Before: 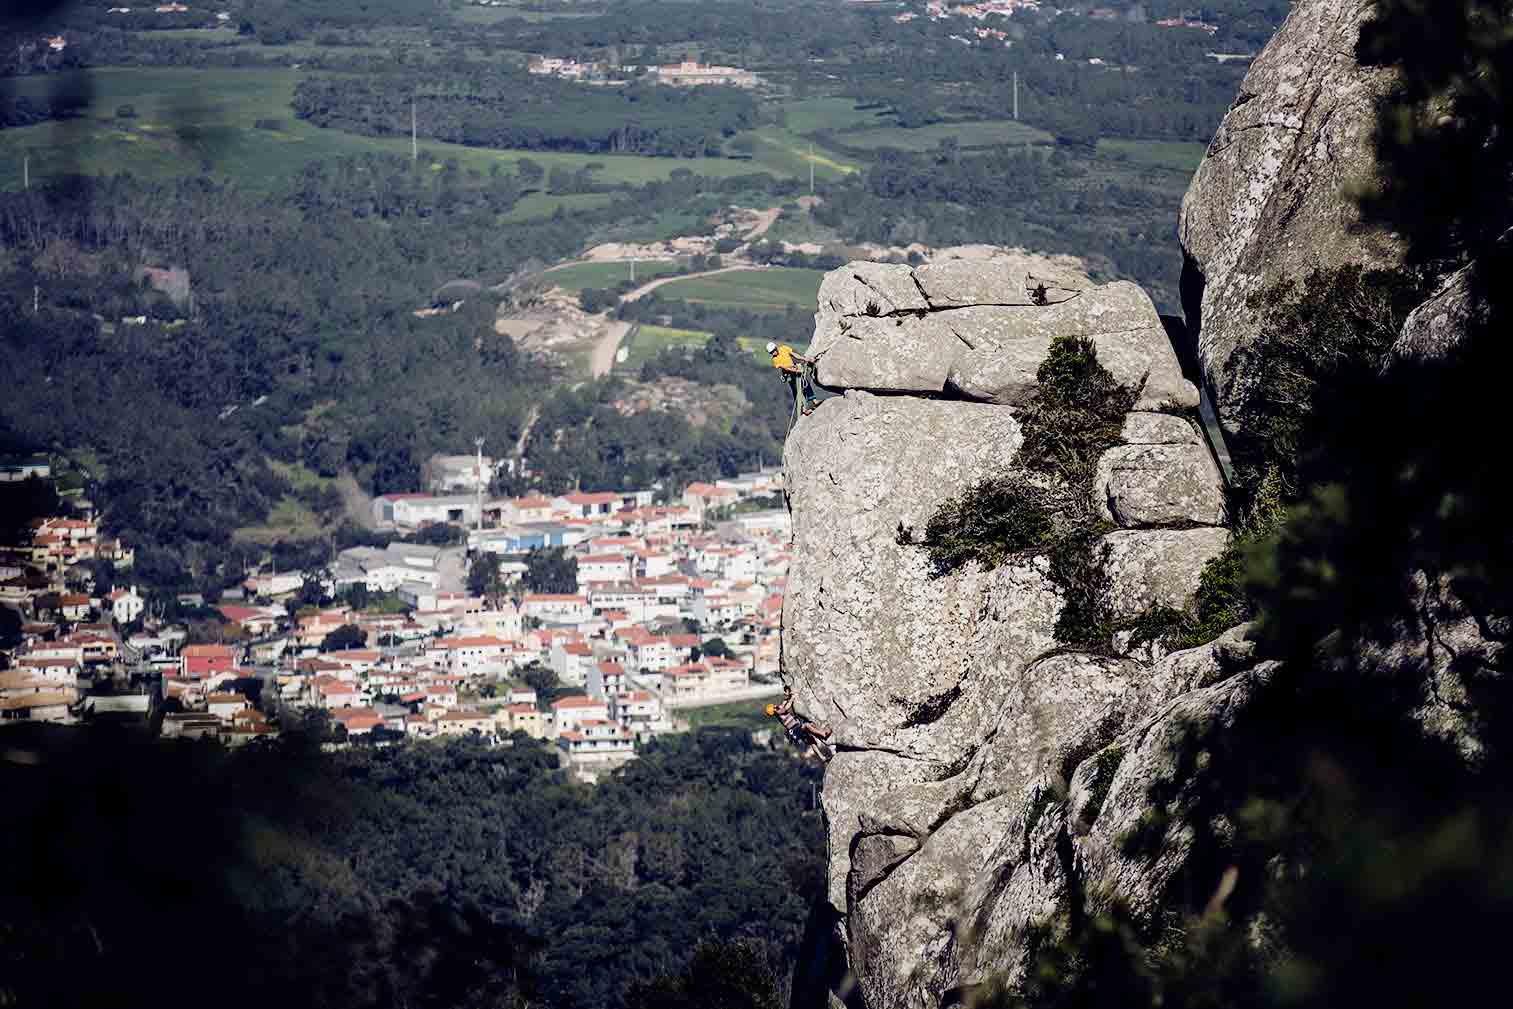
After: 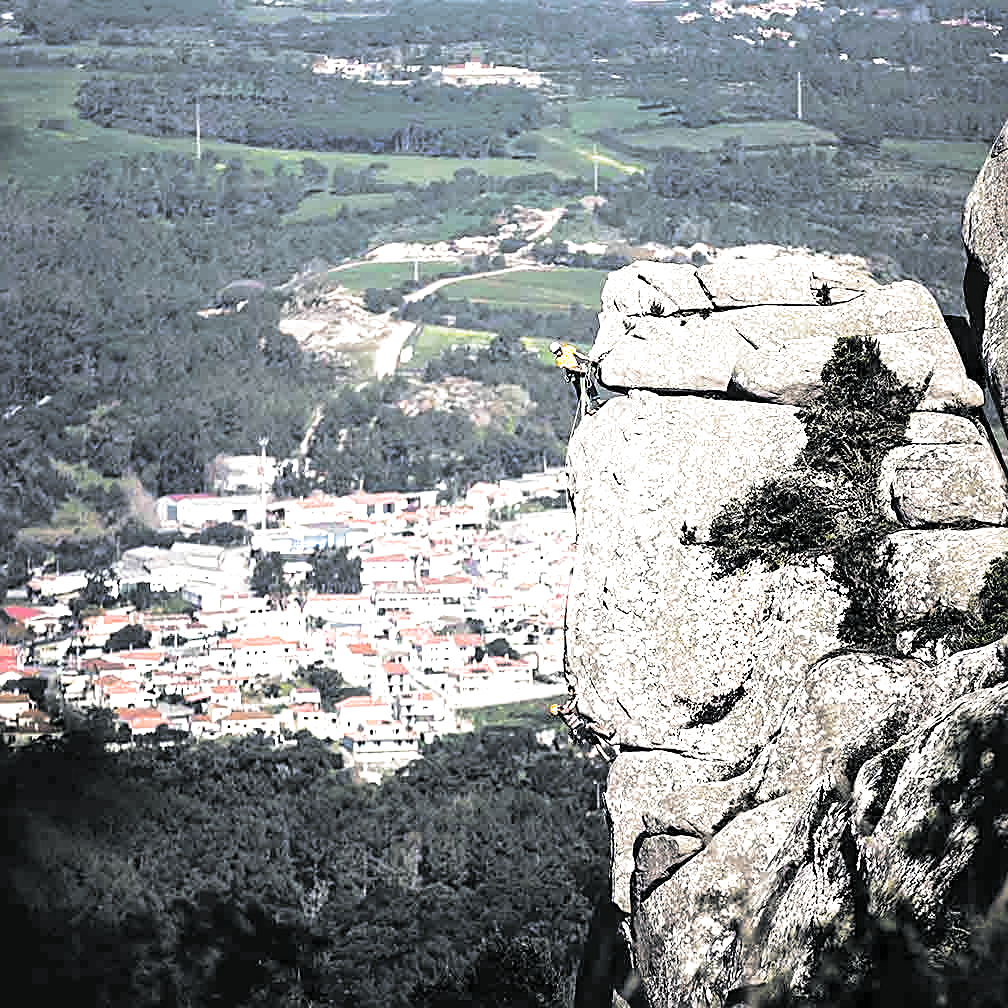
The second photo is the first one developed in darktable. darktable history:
sharpen: on, module defaults
exposure: black level correction 0, exposure 1.1 EV, compensate exposure bias true, compensate highlight preservation false
split-toning: shadows › hue 190.8°, shadows › saturation 0.05, highlights › hue 54°, highlights › saturation 0.05, compress 0%
crop and rotate: left 14.292%, right 19.041%
color balance: output saturation 120%
